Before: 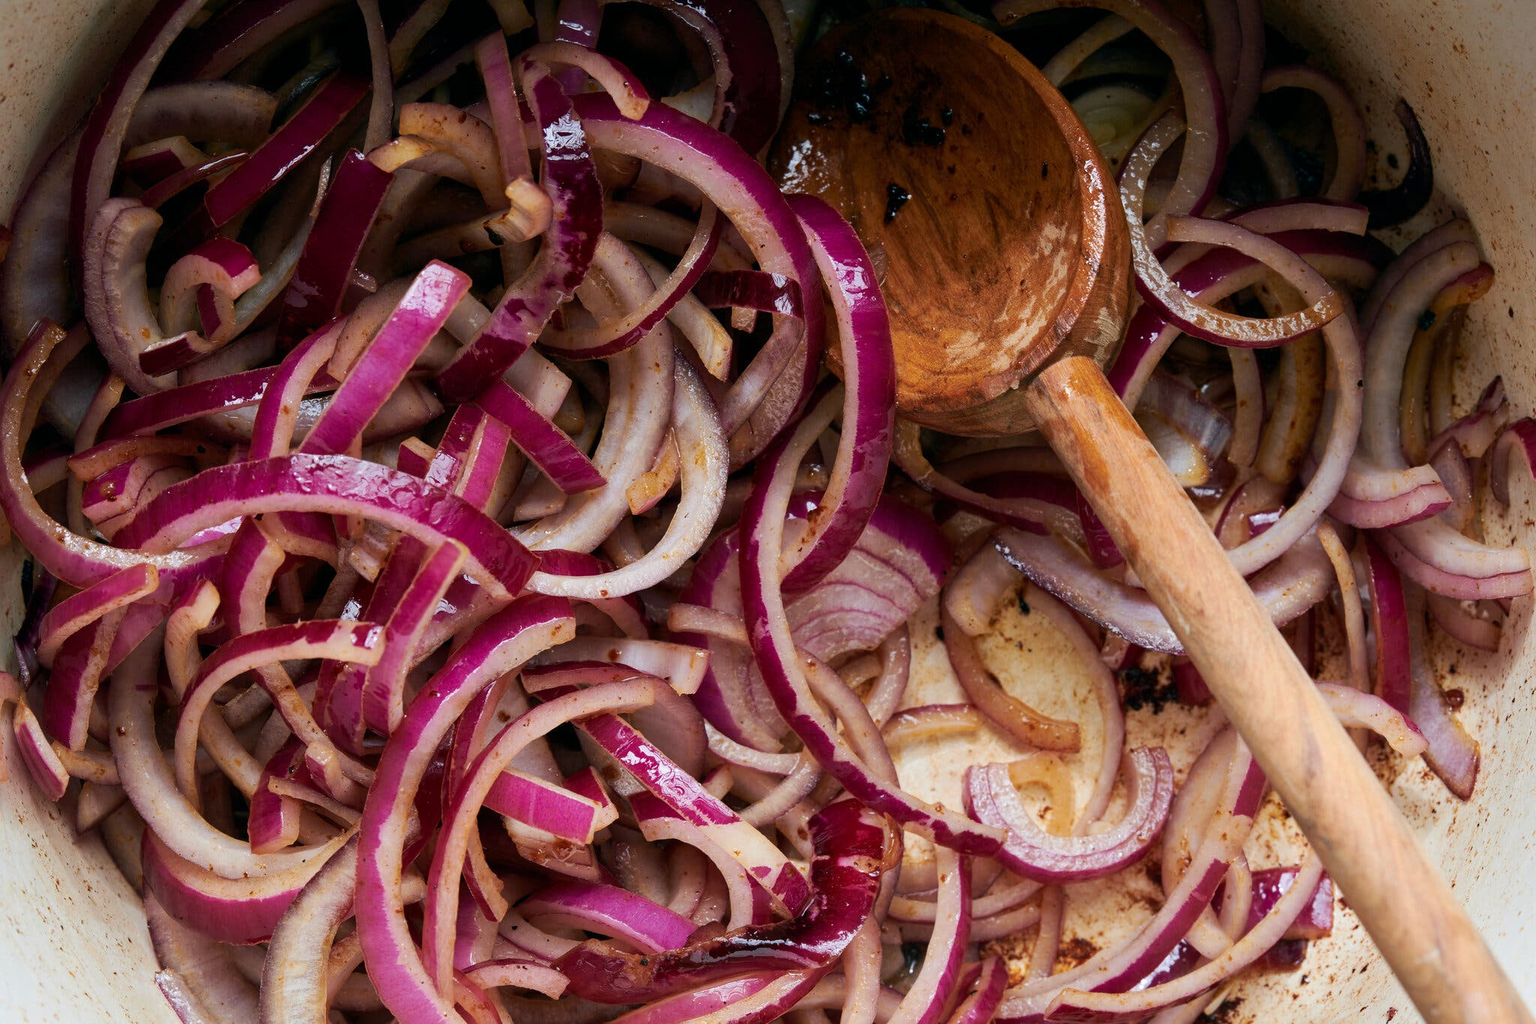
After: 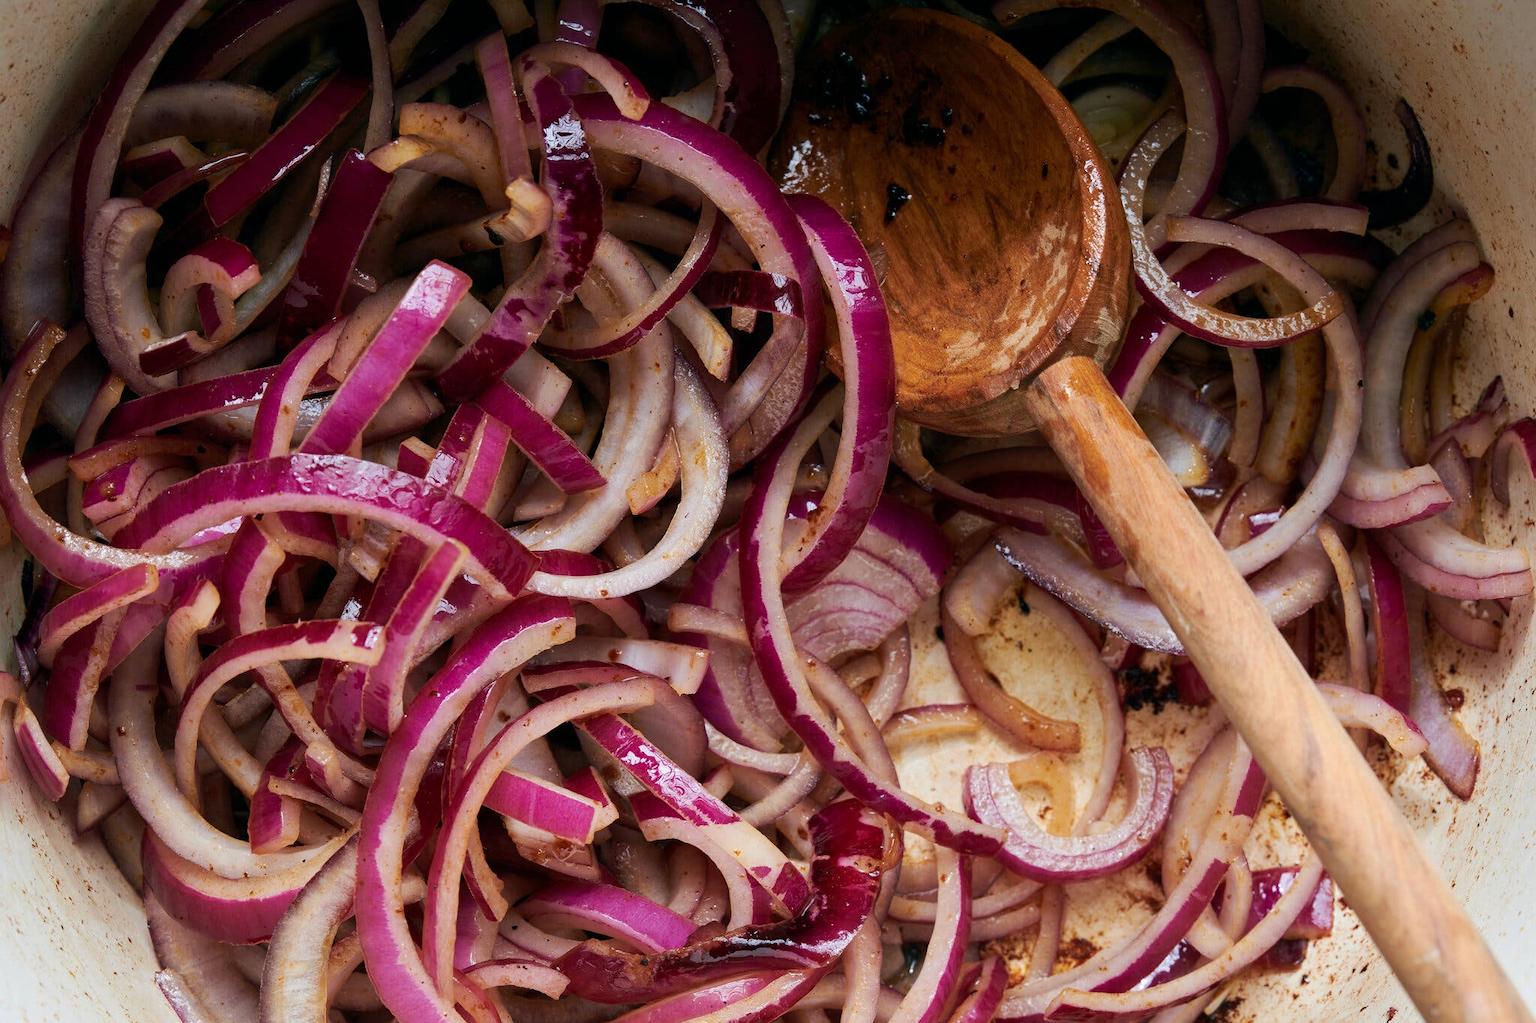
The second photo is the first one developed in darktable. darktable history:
base curve: preserve colors none
exposure: exposure -0.004 EV, compensate highlight preservation false
